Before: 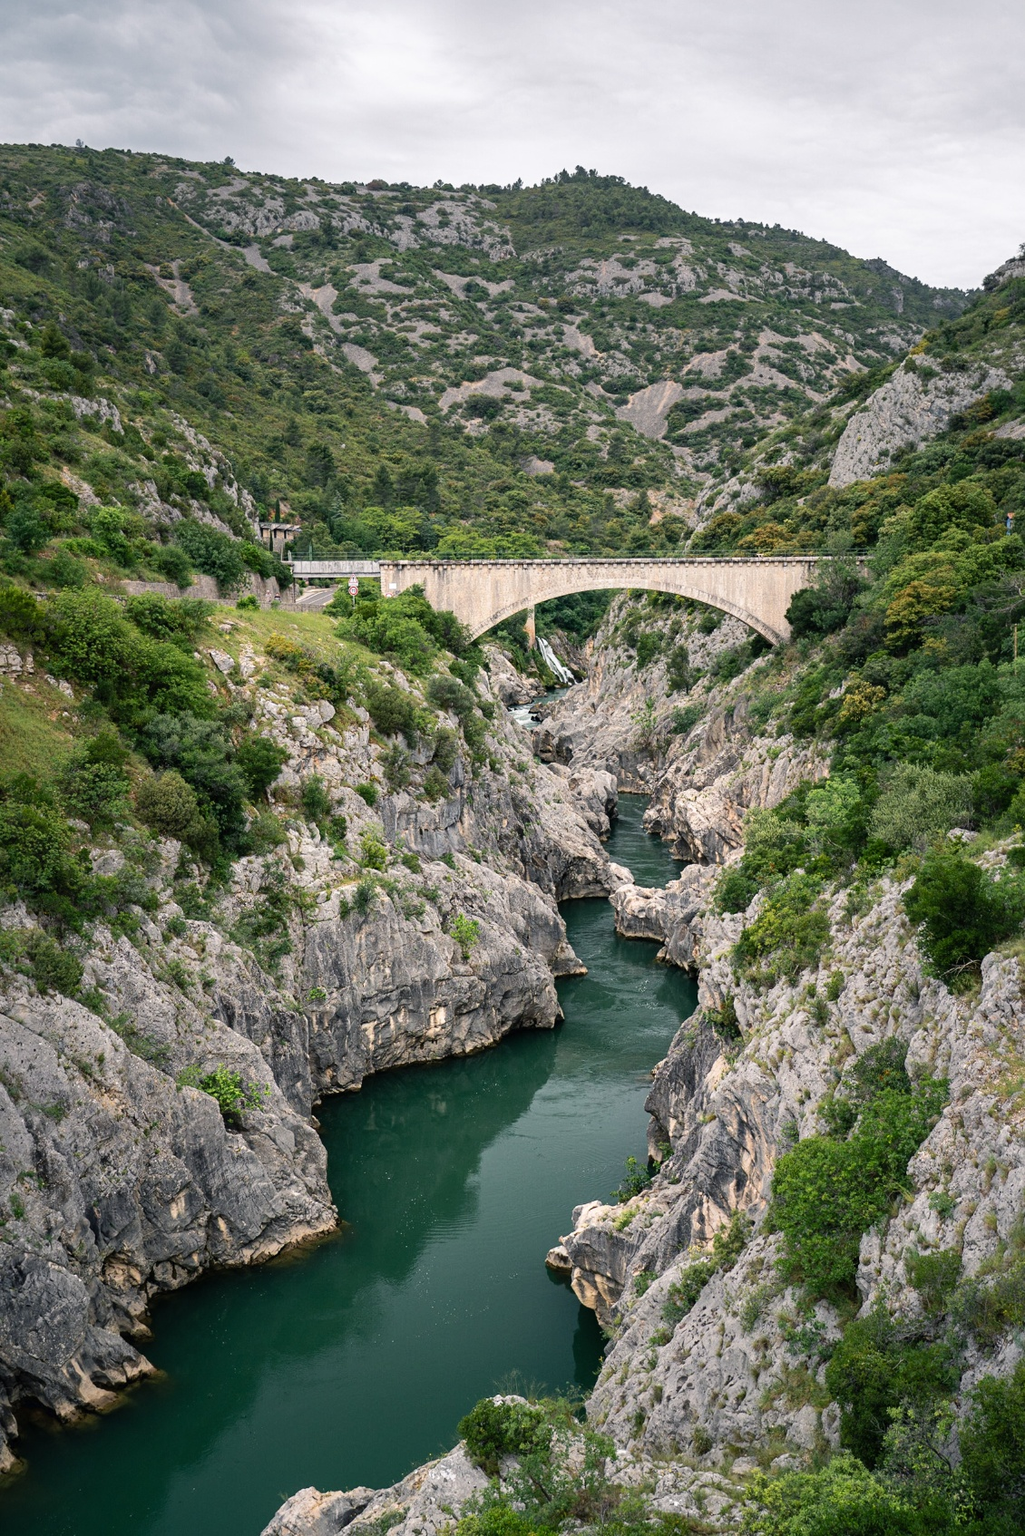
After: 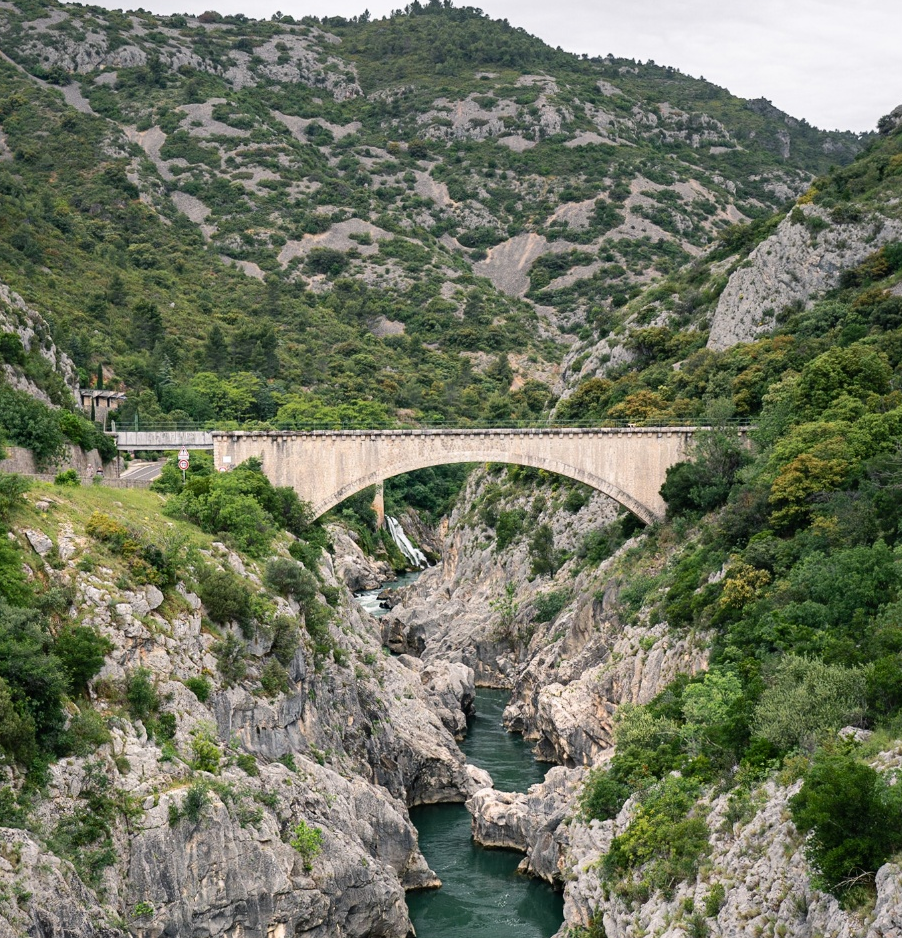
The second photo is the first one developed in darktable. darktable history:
crop: left 18.283%, top 11.083%, right 1.873%, bottom 33.517%
